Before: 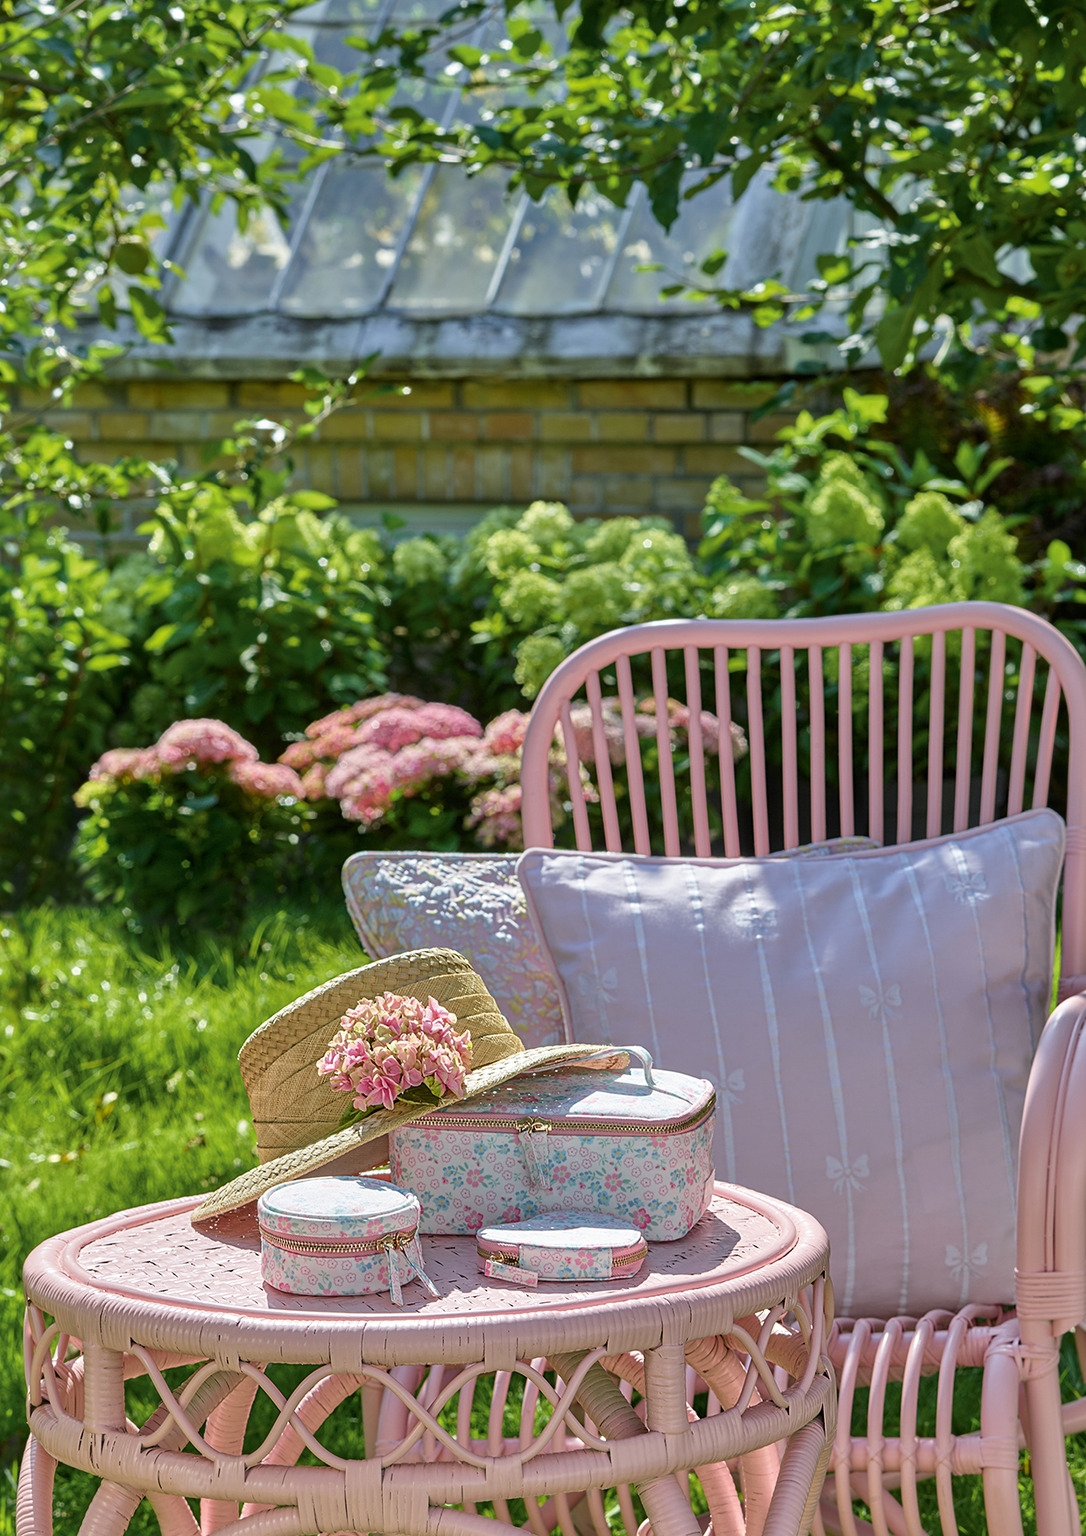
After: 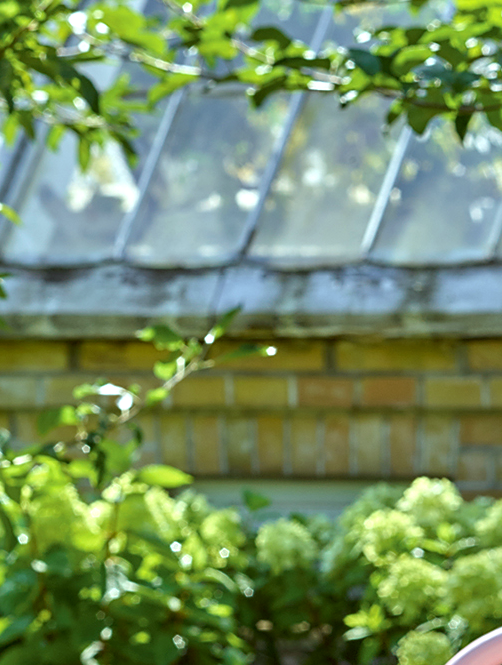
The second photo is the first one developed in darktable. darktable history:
crop: left 15.581%, top 5.463%, right 43.935%, bottom 56.583%
exposure: black level correction 0.001, exposure 0.498 EV, compensate highlight preservation false
sharpen: radius 1.853, amount 0.398, threshold 1.511
color correction: highlights a* -4.95, highlights b* -3.13, shadows a* 4, shadows b* 4.11
